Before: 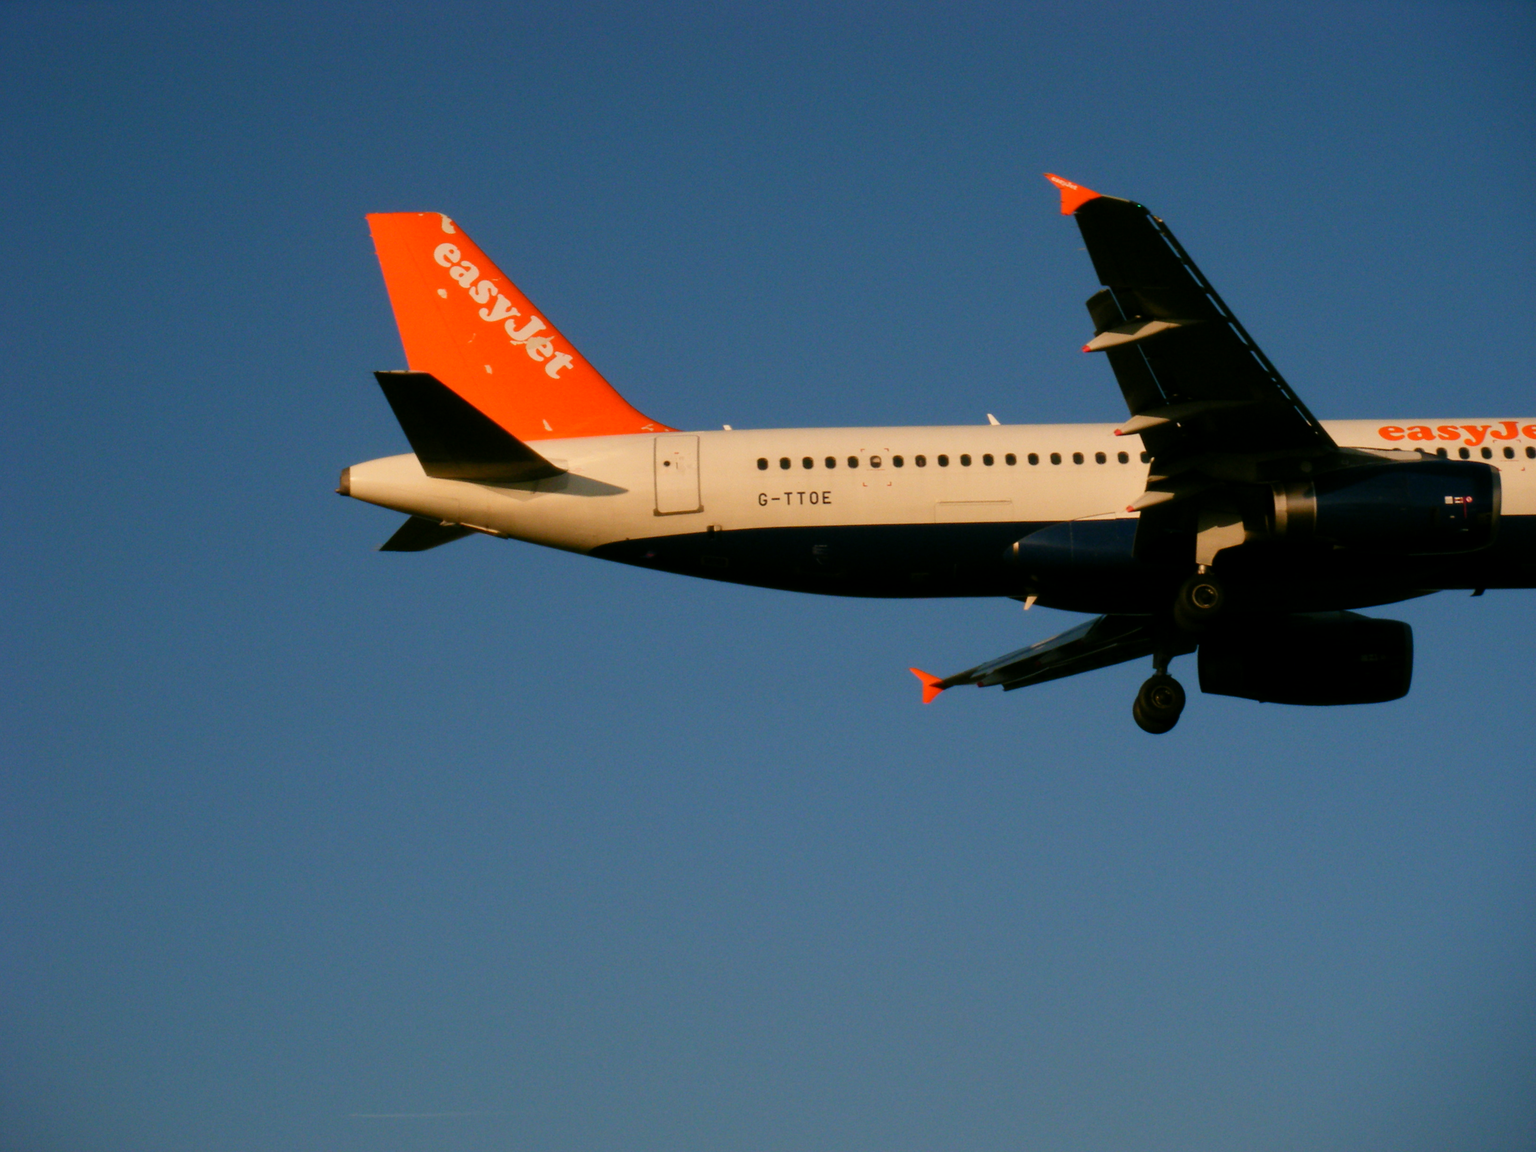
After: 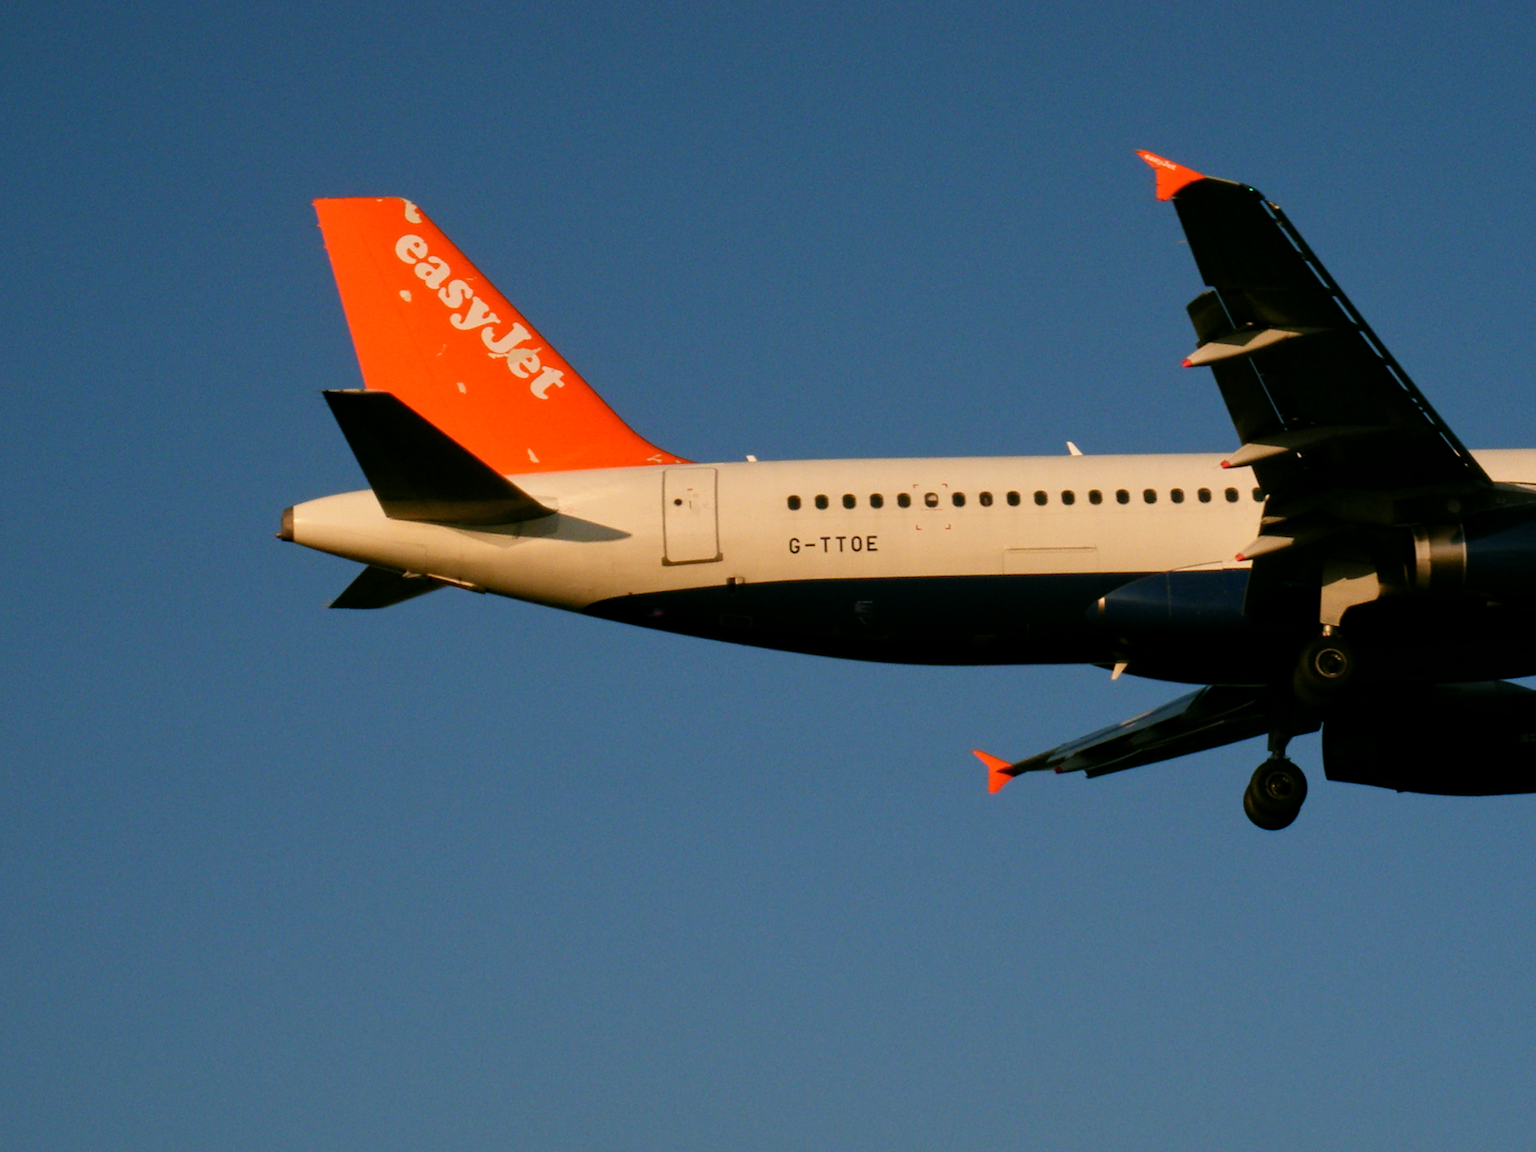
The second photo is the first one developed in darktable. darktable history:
contrast equalizer: y [[0.502, 0.505, 0.512, 0.529, 0.564, 0.588], [0.5 ×6], [0.502, 0.505, 0.512, 0.529, 0.564, 0.588], [0, 0.001, 0.001, 0.004, 0.008, 0.011], [0, 0.001, 0.001, 0.004, 0.008, 0.011]]
crop and rotate: left 7.049%, top 4.366%, right 10.52%, bottom 13.14%
